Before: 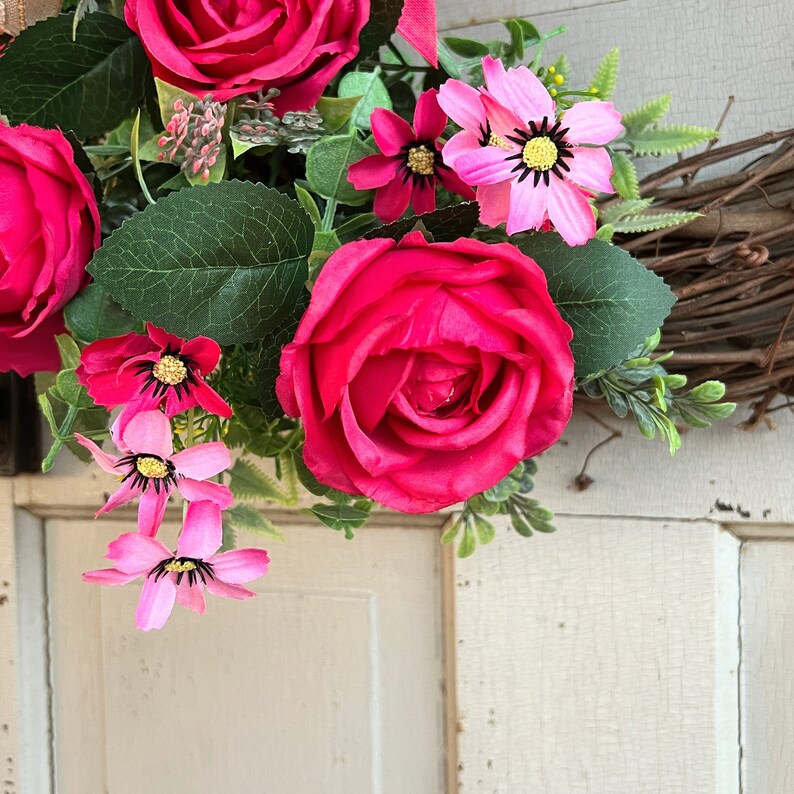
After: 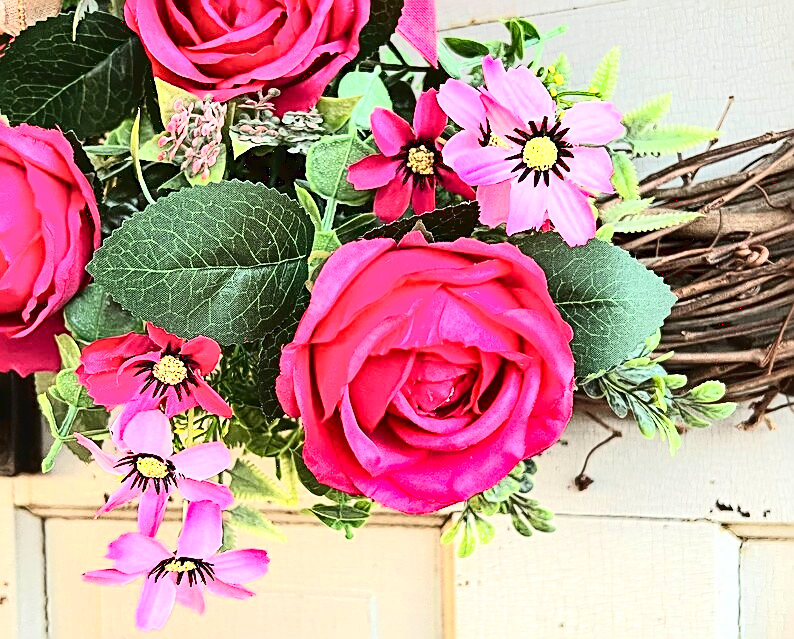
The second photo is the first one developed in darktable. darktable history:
sharpen: radius 2.583, amount 0.694
tone curve: curves: ch0 [(0, 0.022) (0.114, 0.088) (0.282, 0.316) (0.446, 0.511) (0.613, 0.693) (0.786, 0.843) (0.999, 0.949)]; ch1 [(0, 0) (0.395, 0.343) (0.463, 0.427) (0.486, 0.474) (0.503, 0.5) (0.535, 0.522) (0.555, 0.546) (0.594, 0.614) (0.755, 0.793) (1, 1)]; ch2 [(0, 0) (0.369, 0.388) (0.449, 0.431) (0.501, 0.5) (0.528, 0.517) (0.561, 0.598) (0.697, 0.721) (1, 1)]
exposure: exposure 0.239 EV, compensate exposure bias true, compensate highlight preservation false
contrast brightness saturation: contrast 0.241, brightness 0.091
crop: bottom 19.521%
tone equalizer: -8 EV -0.757 EV, -7 EV -0.718 EV, -6 EV -0.62 EV, -5 EV -0.382 EV, -3 EV 0.369 EV, -2 EV 0.6 EV, -1 EV 0.697 EV, +0 EV 0.762 EV, smoothing diameter 24.85%, edges refinement/feathering 10.22, preserve details guided filter
shadows and highlights: soften with gaussian
